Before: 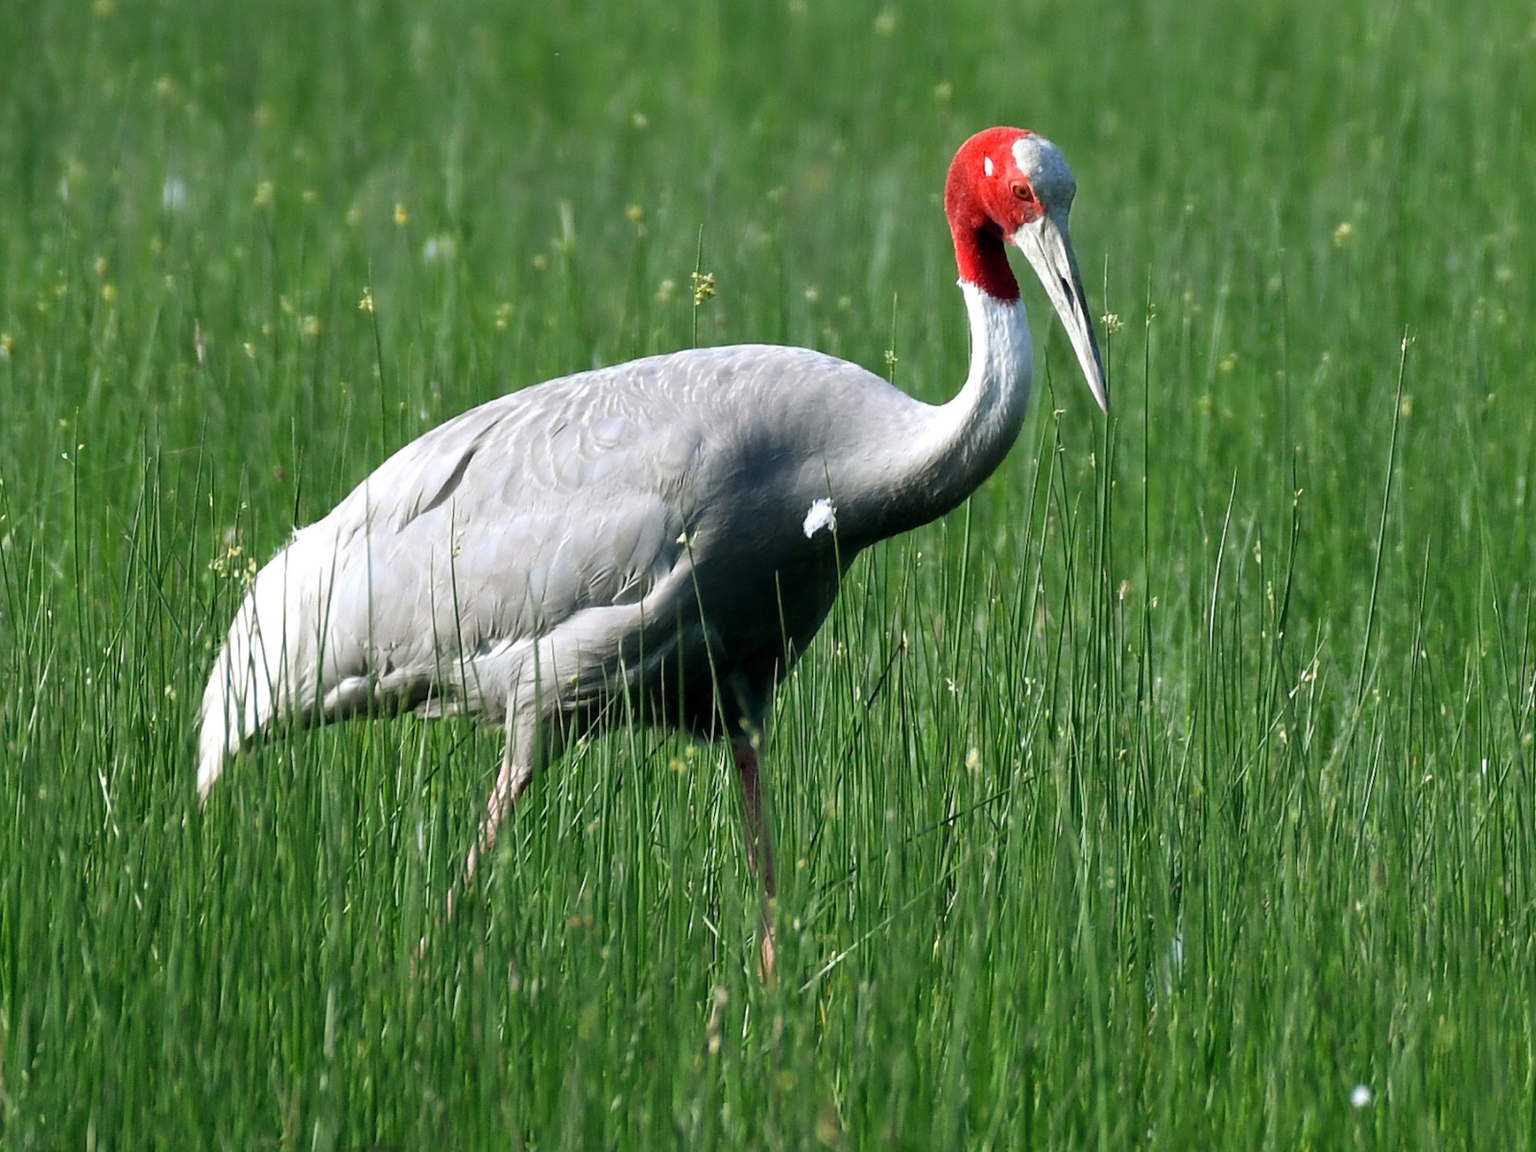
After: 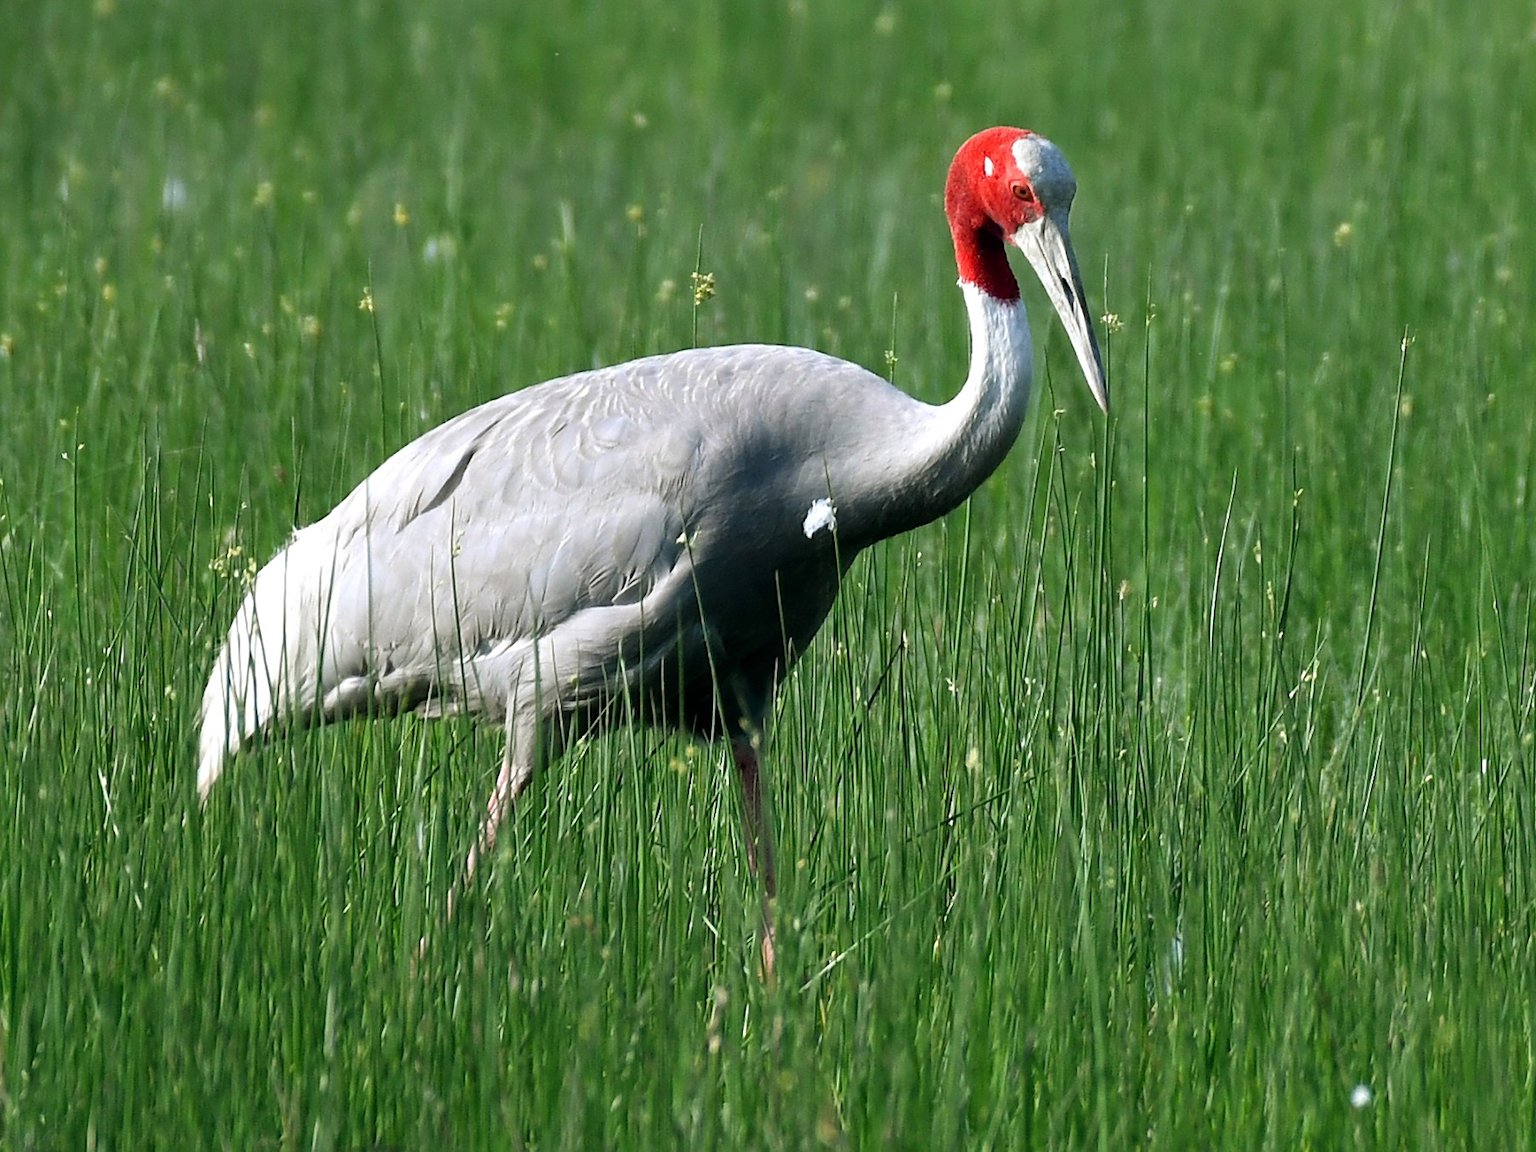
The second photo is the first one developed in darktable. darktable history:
color balance: on, module defaults
sharpen: amount 0.2
